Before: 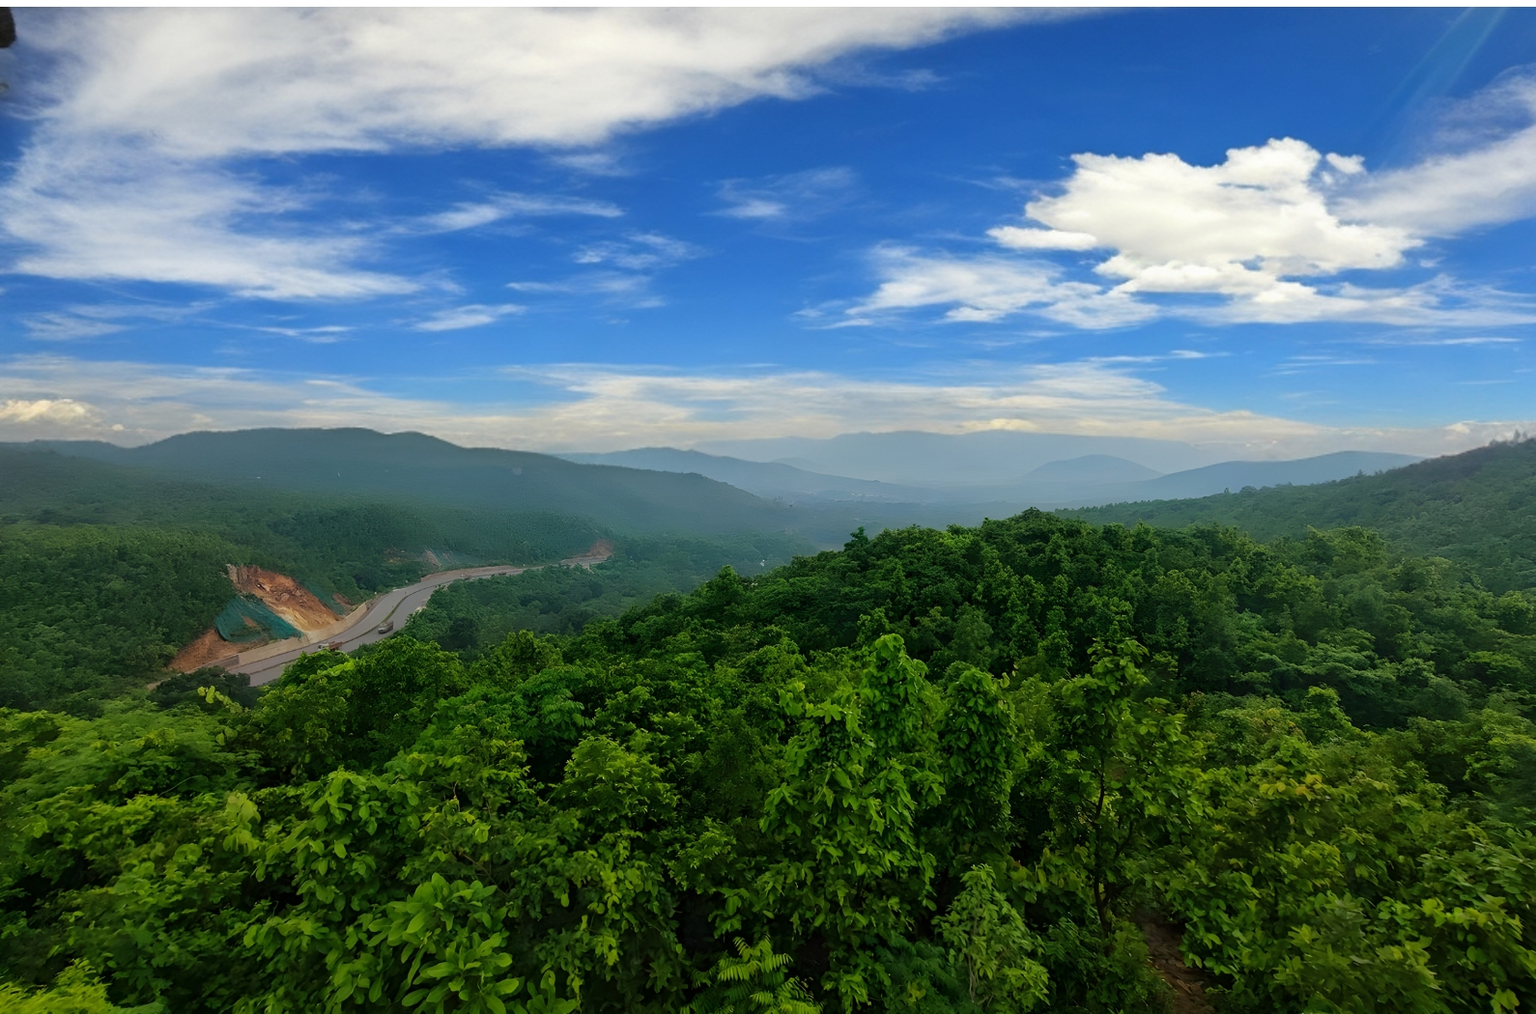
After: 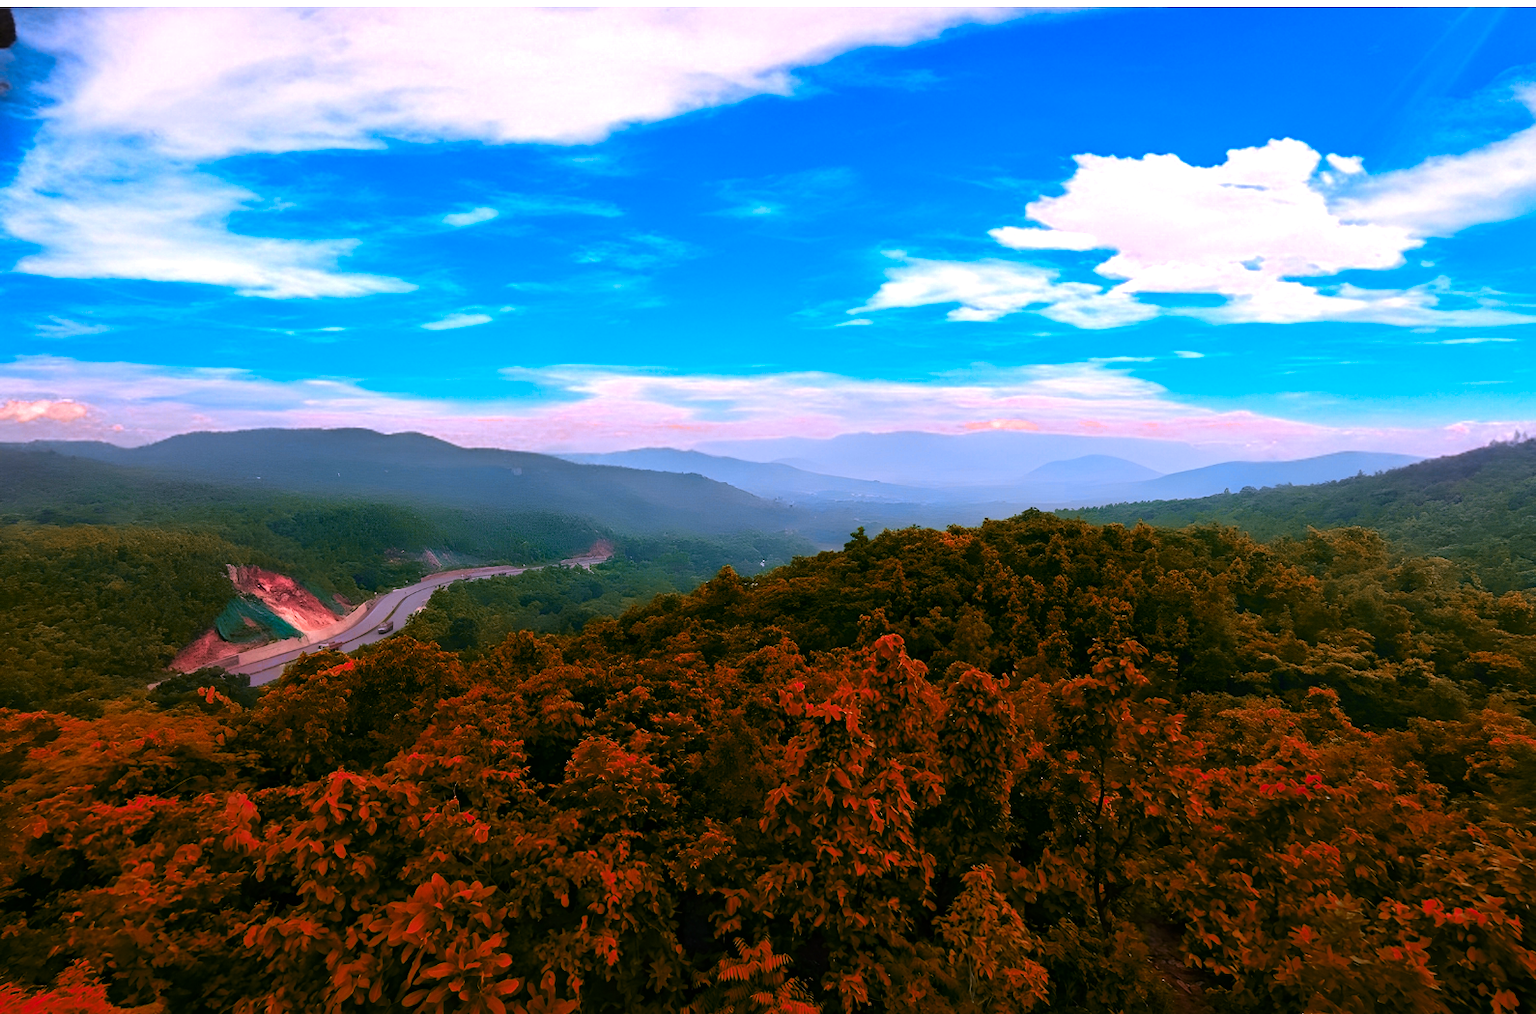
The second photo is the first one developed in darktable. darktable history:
tone equalizer: -8 EV -0.727 EV, -7 EV -0.71 EV, -6 EV -0.613 EV, -5 EV -0.405 EV, -3 EV 0.386 EV, -2 EV 0.6 EV, -1 EV 0.695 EV, +0 EV 0.781 EV, edges refinement/feathering 500, mask exposure compensation -1.57 EV, preserve details no
color correction: highlights a* 19.49, highlights b* -11.73, saturation 1.67
color zones: curves: ch0 [(0.006, 0.385) (0.143, 0.563) (0.243, 0.321) (0.352, 0.464) (0.516, 0.456) (0.625, 0.5) (0.75, 0.5) (0.875, 0.5)]; ch1 [(0, 0.5) (0.134, 0.504) (0.246, 0.463) (0.421, 0.515) (0.5, 0.56) (0.625, 0.5) (0.75, 0.5) (0.875, 0.5)]; ch2 [(0, 0.5) (0.131, 0.426) (0.307, 0.289) (0.38, 0.188) (0.513, 0.216) (0.625, 0.548) (0.75, 0.468) (0.838, 0.396) (0.971, 0.311)]
